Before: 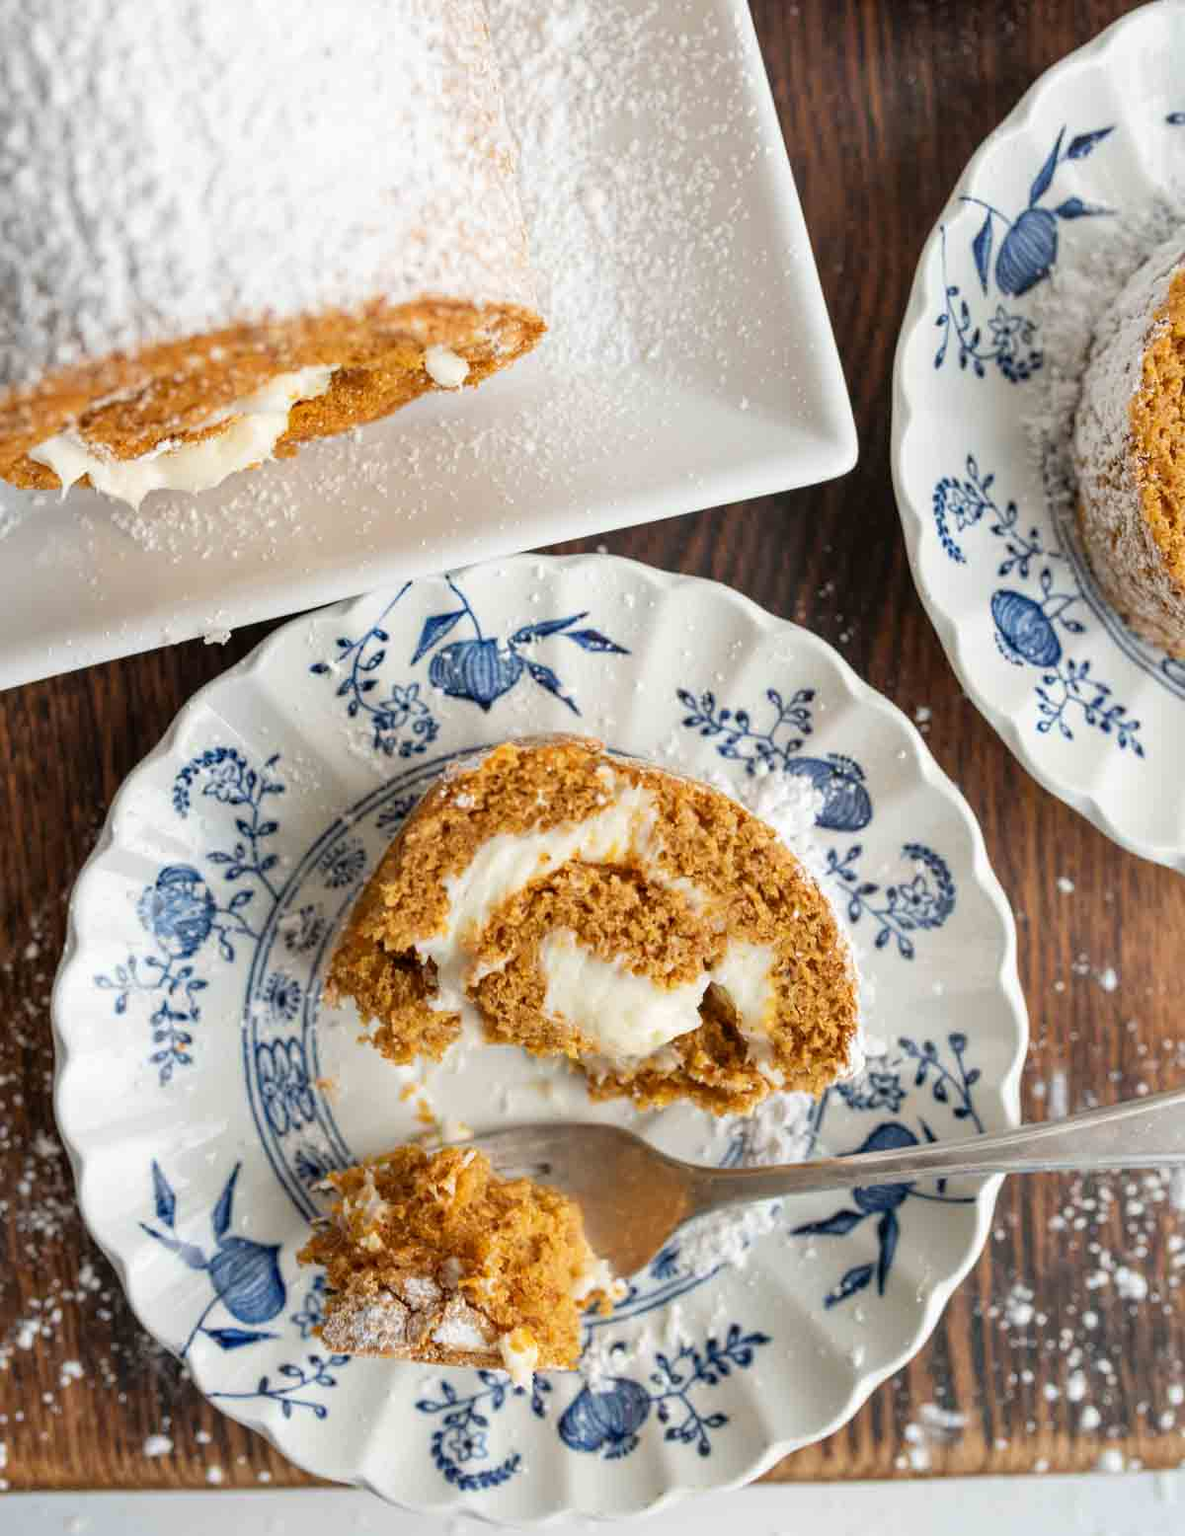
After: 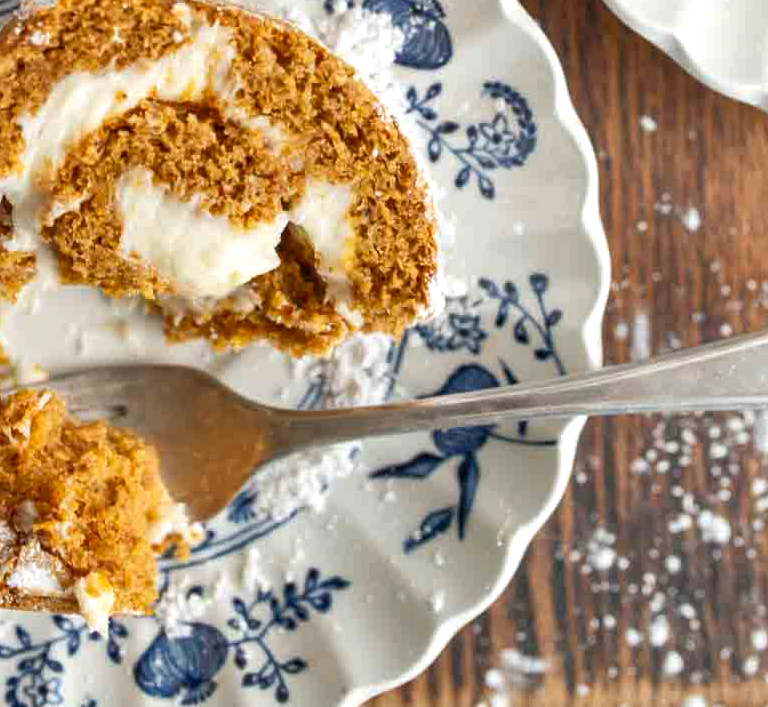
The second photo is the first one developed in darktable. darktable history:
shadows and highlights: low approximation 0.01, soften with gaussian
crop and rotate: left 35.954%, top 49.679%, bottom 4.837%
exposure: exposure 0.2 EV, compensate highlight preservation false
